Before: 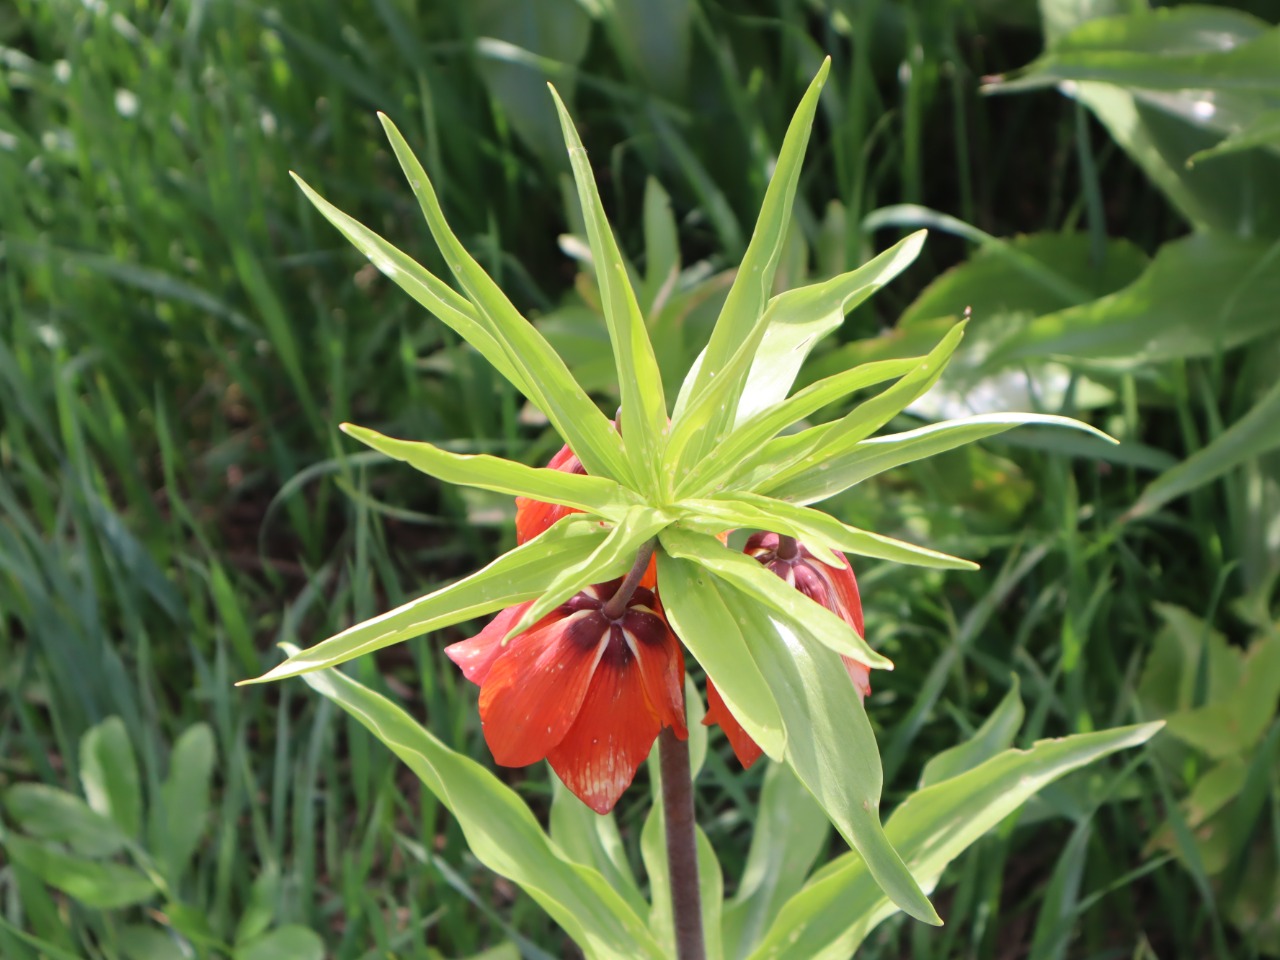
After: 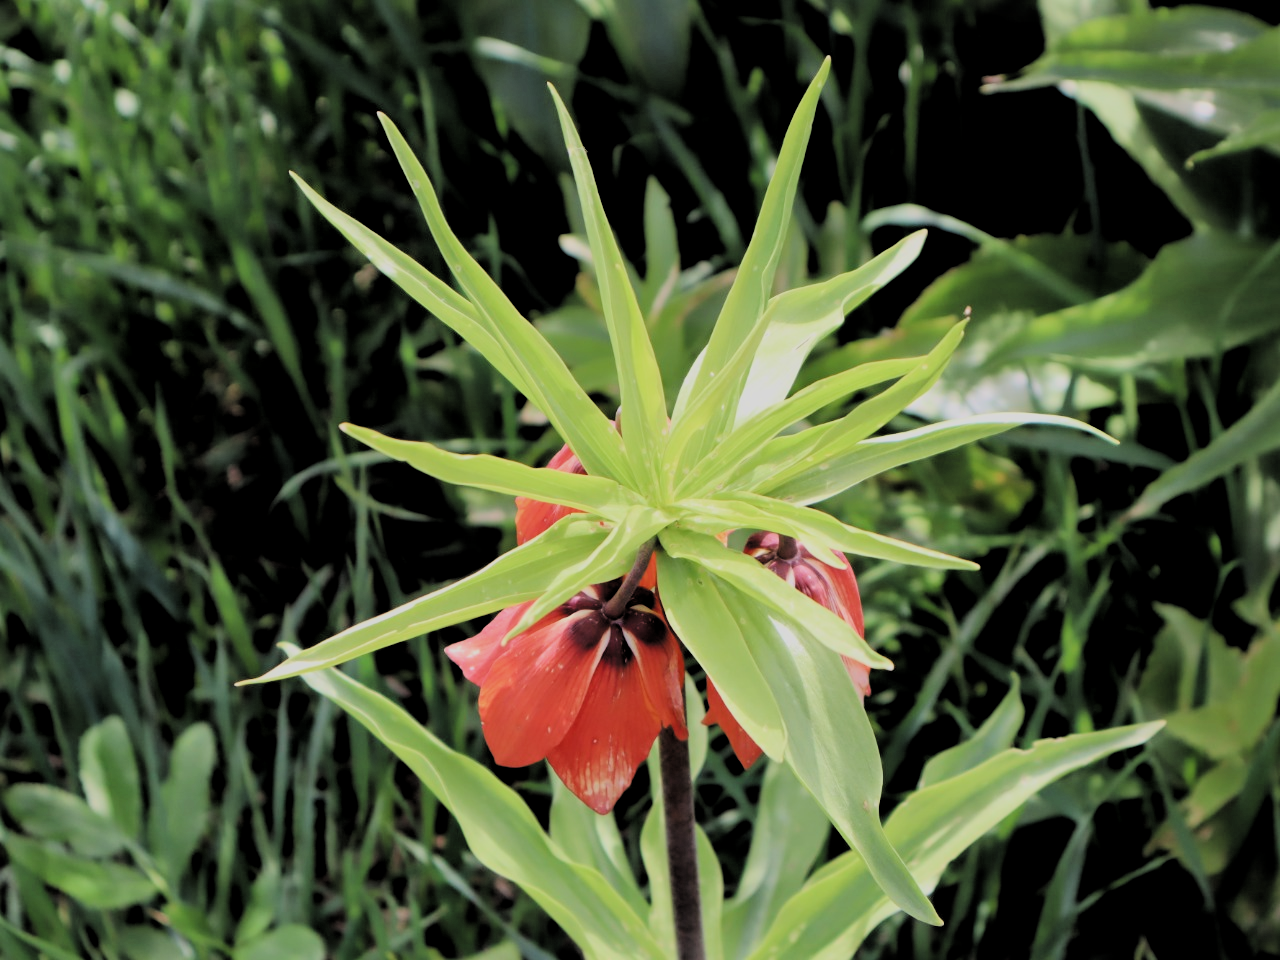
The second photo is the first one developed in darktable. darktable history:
filmic rgb: black relative exposure -3.25 EV, white relative exposure 7.06 EV, hardness 1.47, contrast 1.352, color science v4 (2020)
local contrast: mode bilateral grid, contrast 19, coarseness 50, detail 120%, midtone range 0.2
